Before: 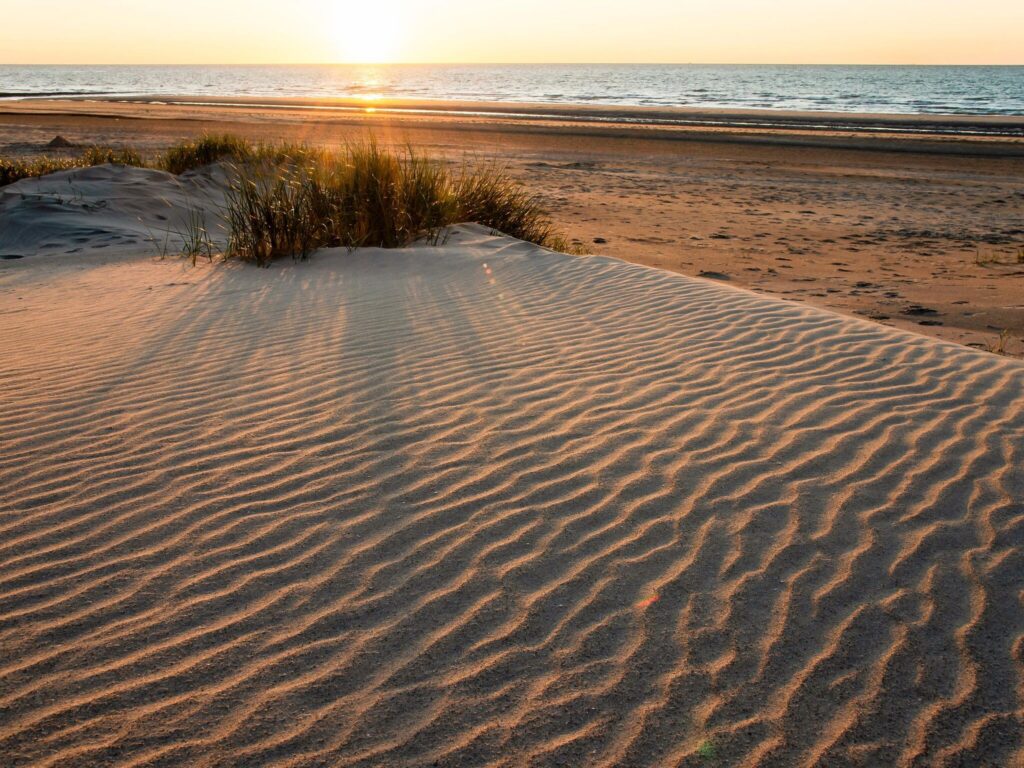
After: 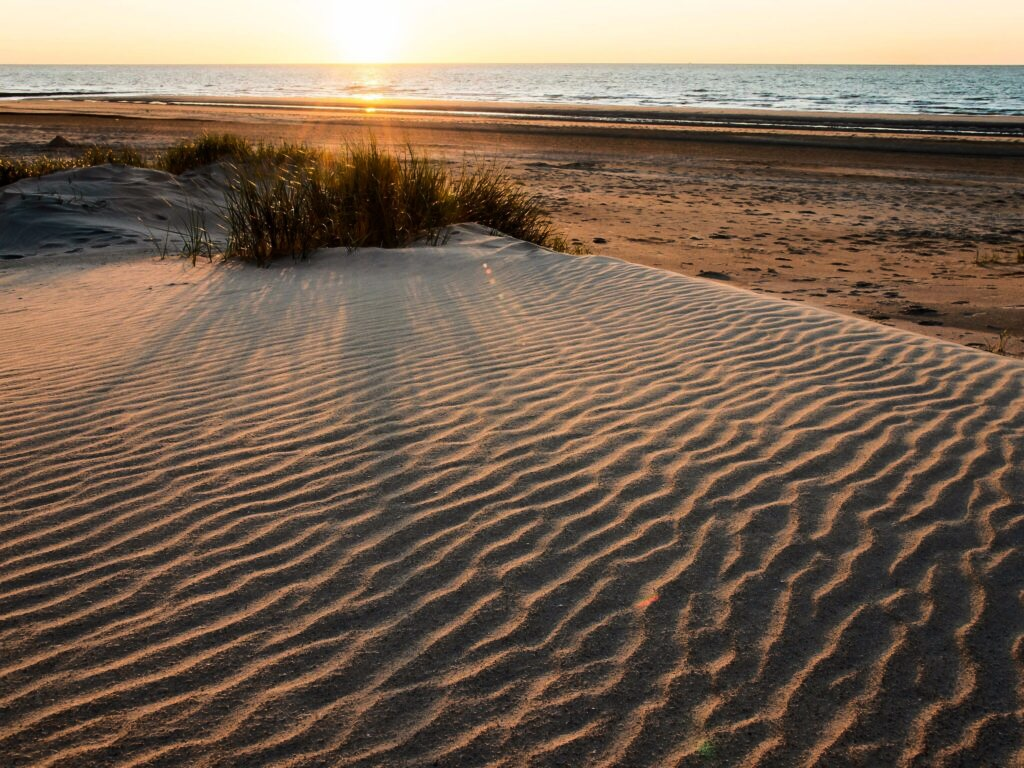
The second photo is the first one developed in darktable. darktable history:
base curve: curves: ch0 [(0, 0) (0.073, 0.04) (0.157, 0.139) (0.492, 0.492) (0.758, 0.758) (1, 1)], preserve colors average RGB
